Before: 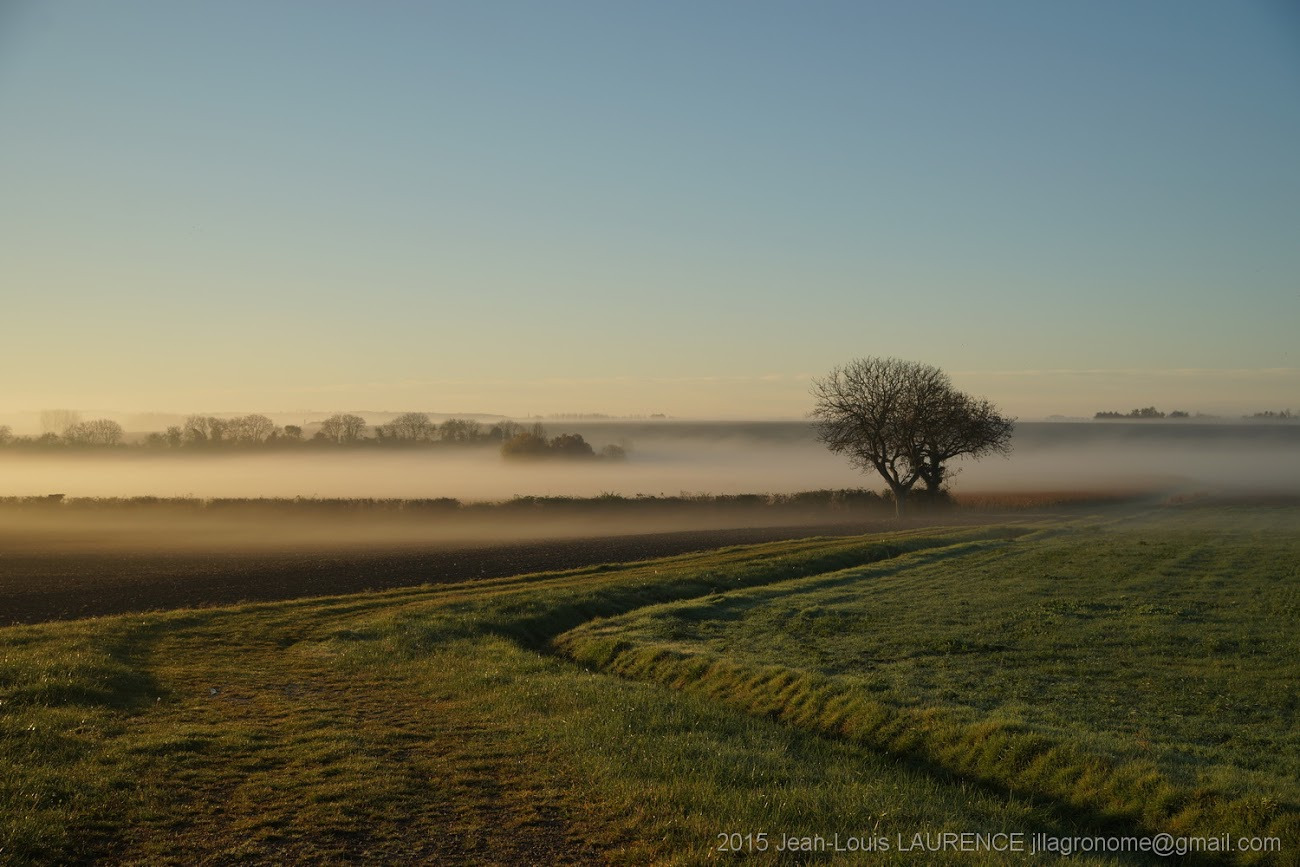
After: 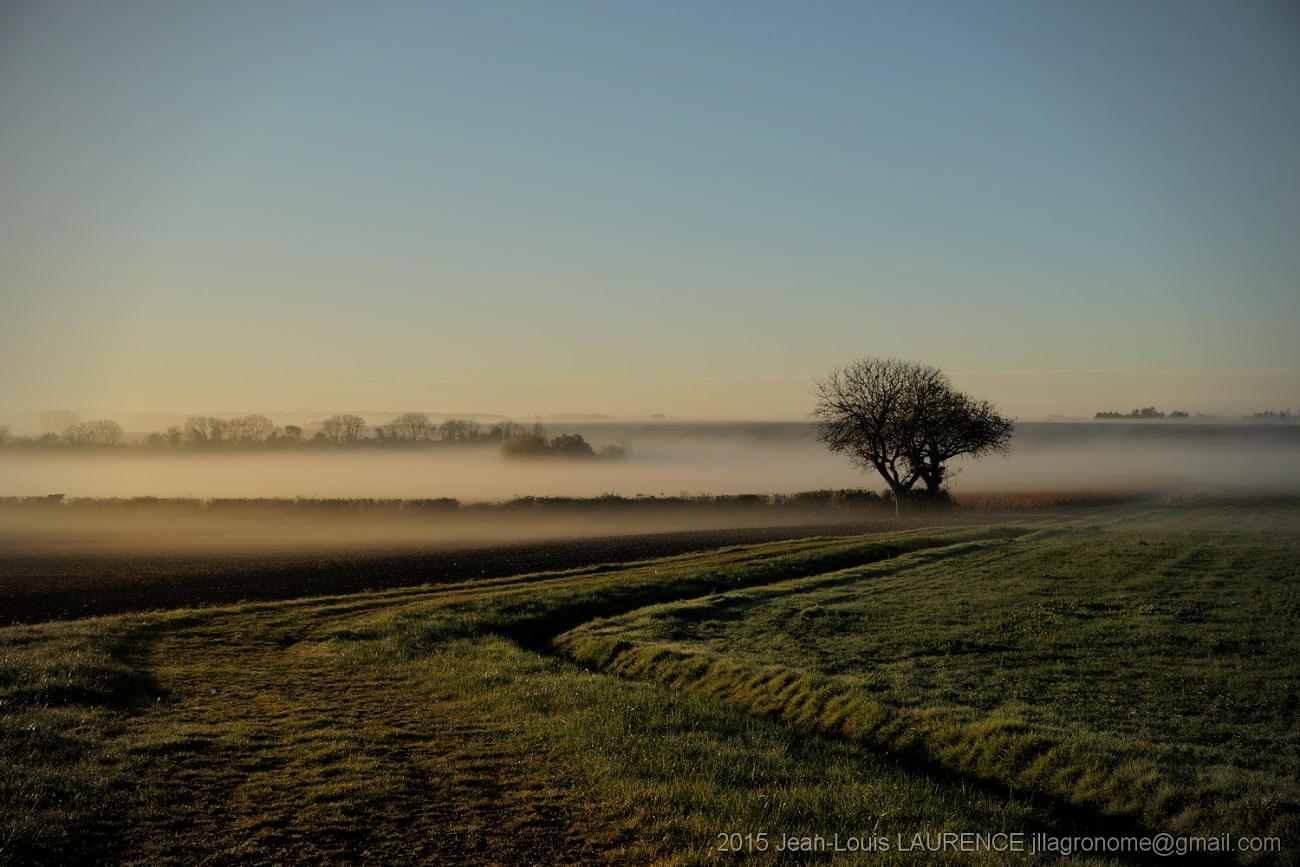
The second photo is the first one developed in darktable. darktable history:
filmic rgb: black relative exposure -6.15 EV, white relative exposure 6.96 EV, hardness 2.23, color science v6 (2022)
vignetting: width/height ratio 1.094
